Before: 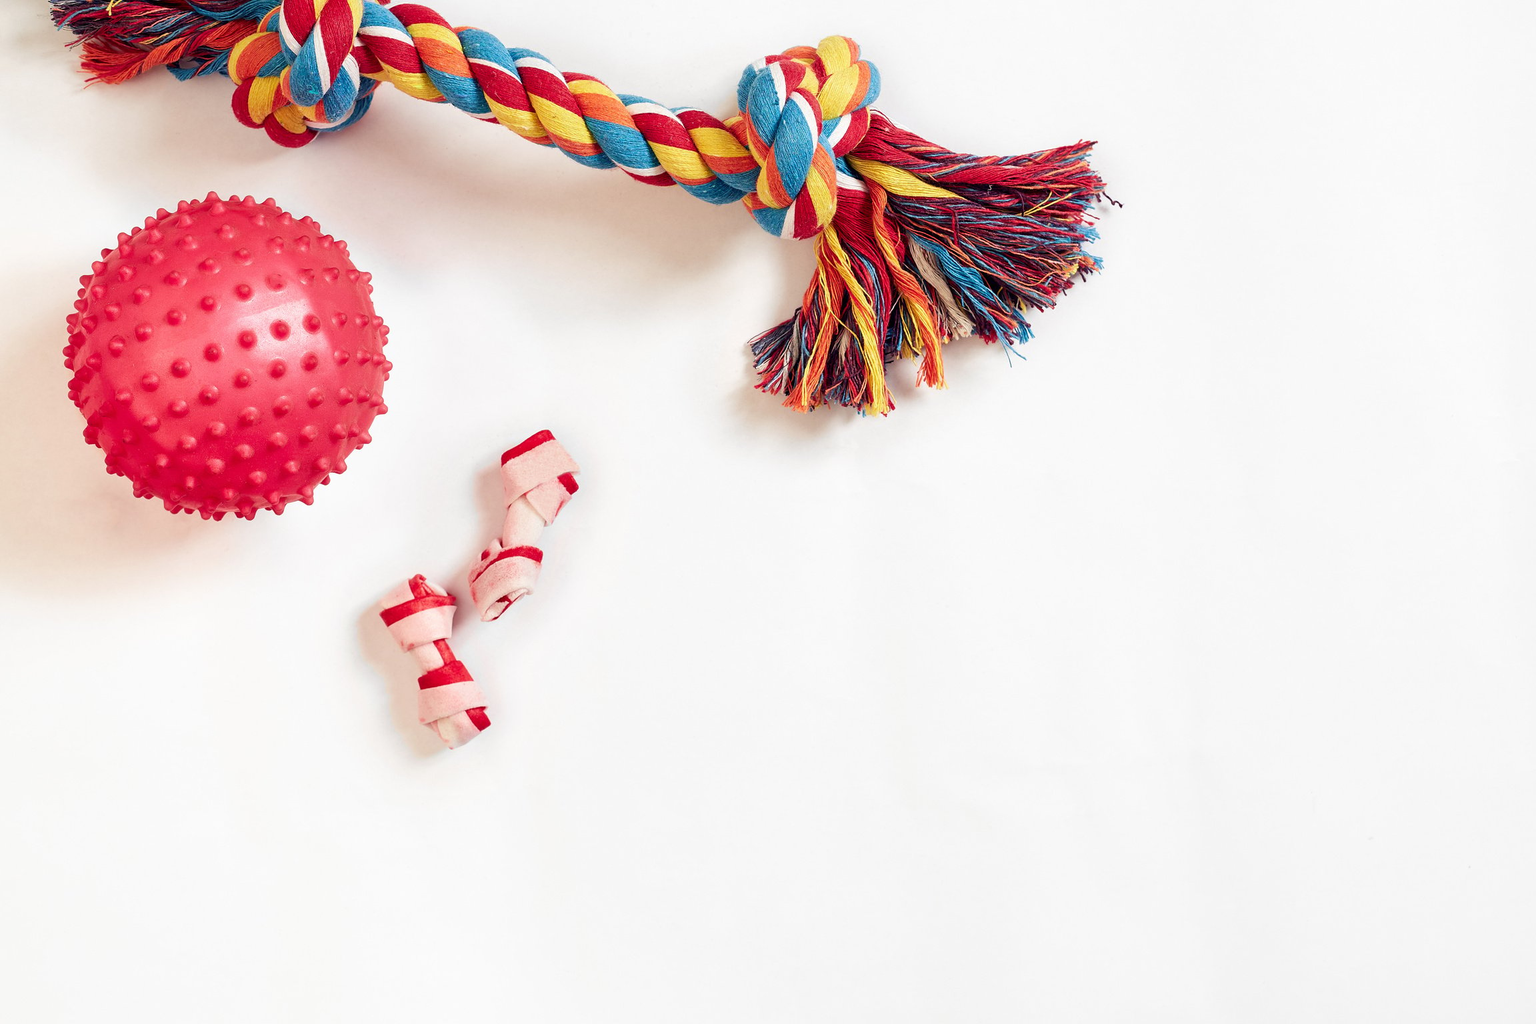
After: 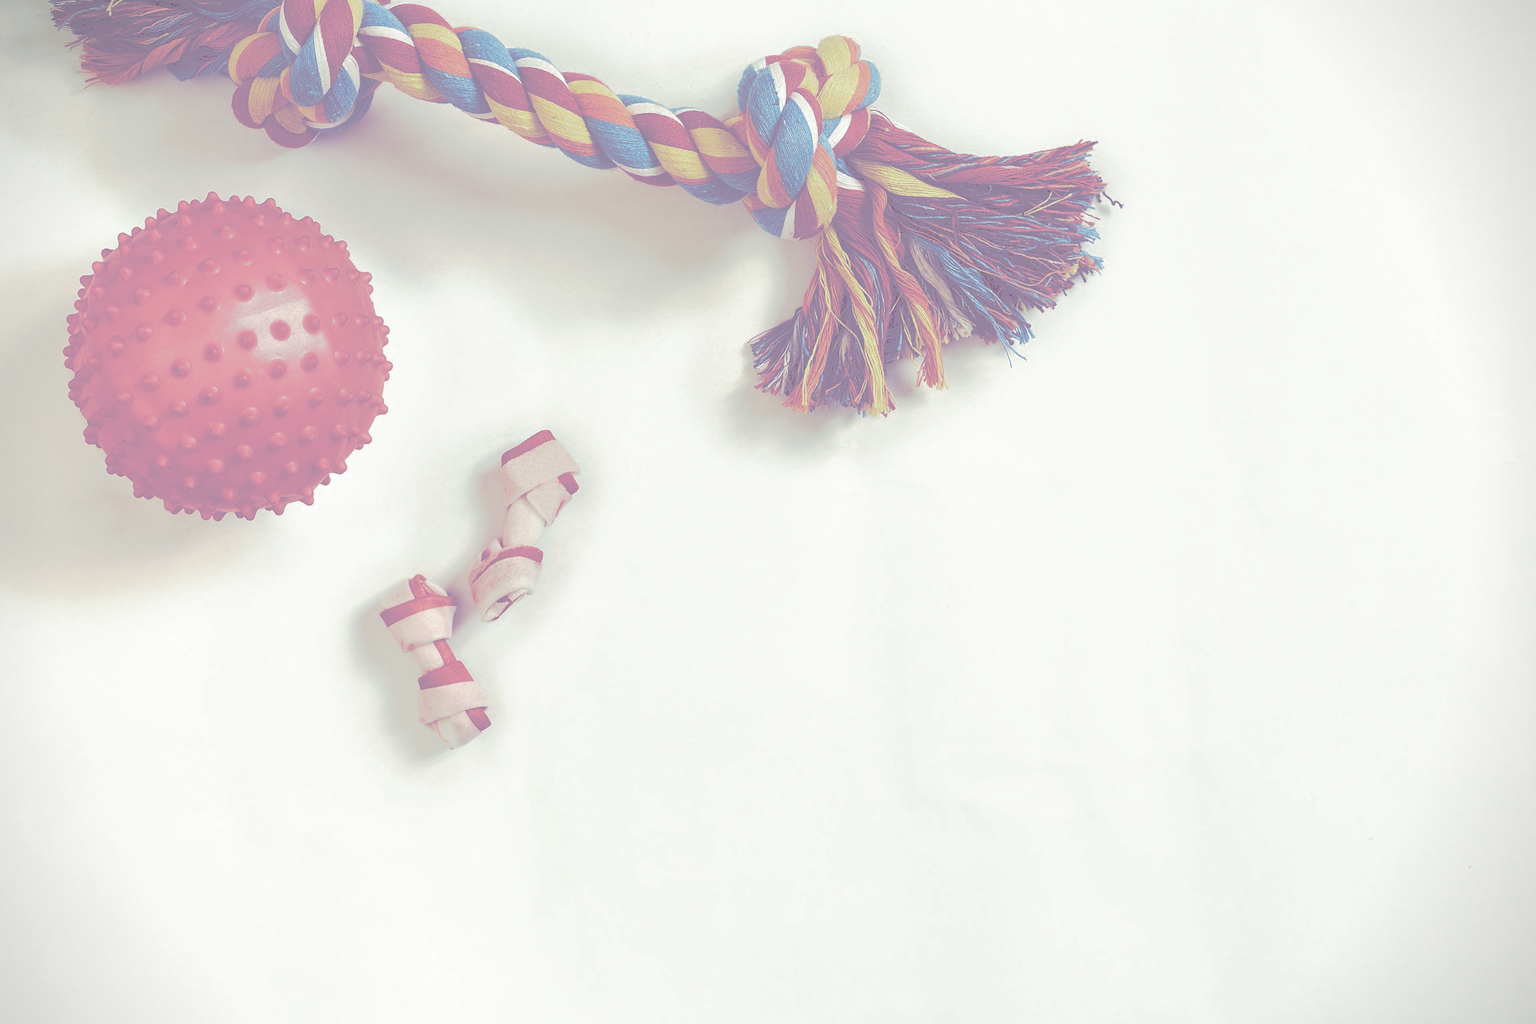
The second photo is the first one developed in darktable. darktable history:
tone curve: curves: ch0 [(0, 0) (0.003, 0.6) (0.011, 0.6) (0.025, 0.601) (0.044, 0.601) (0.069, 0.601) (0.1, 0.601) (0.136, 0.602) (0.177, 0.605) (0.224, 0.609) (0.277, 0.615) (0.335, 0.625) (0.399, 0.633) (0.468, 0.654) (0.543, 0.676) (0.623, 0.71) (0.709, 0.753) (0.801, 0.802) (0.898, 0.85) (1, 1)], preserve colors none
split-toning: shadows › hue 266.4°, shadows › saturation 0.4, highlights › hue 61.2°, highlights › saturation 0.3, compress 0%
vignetting: fall-off start 92.6%, brightness -0.52, saturation -0.51, center (-0.012, 0)
color correction: highlights a* -3.28, highlights b* -6.24, shadows a* 3.1, shadows b* 5.19
